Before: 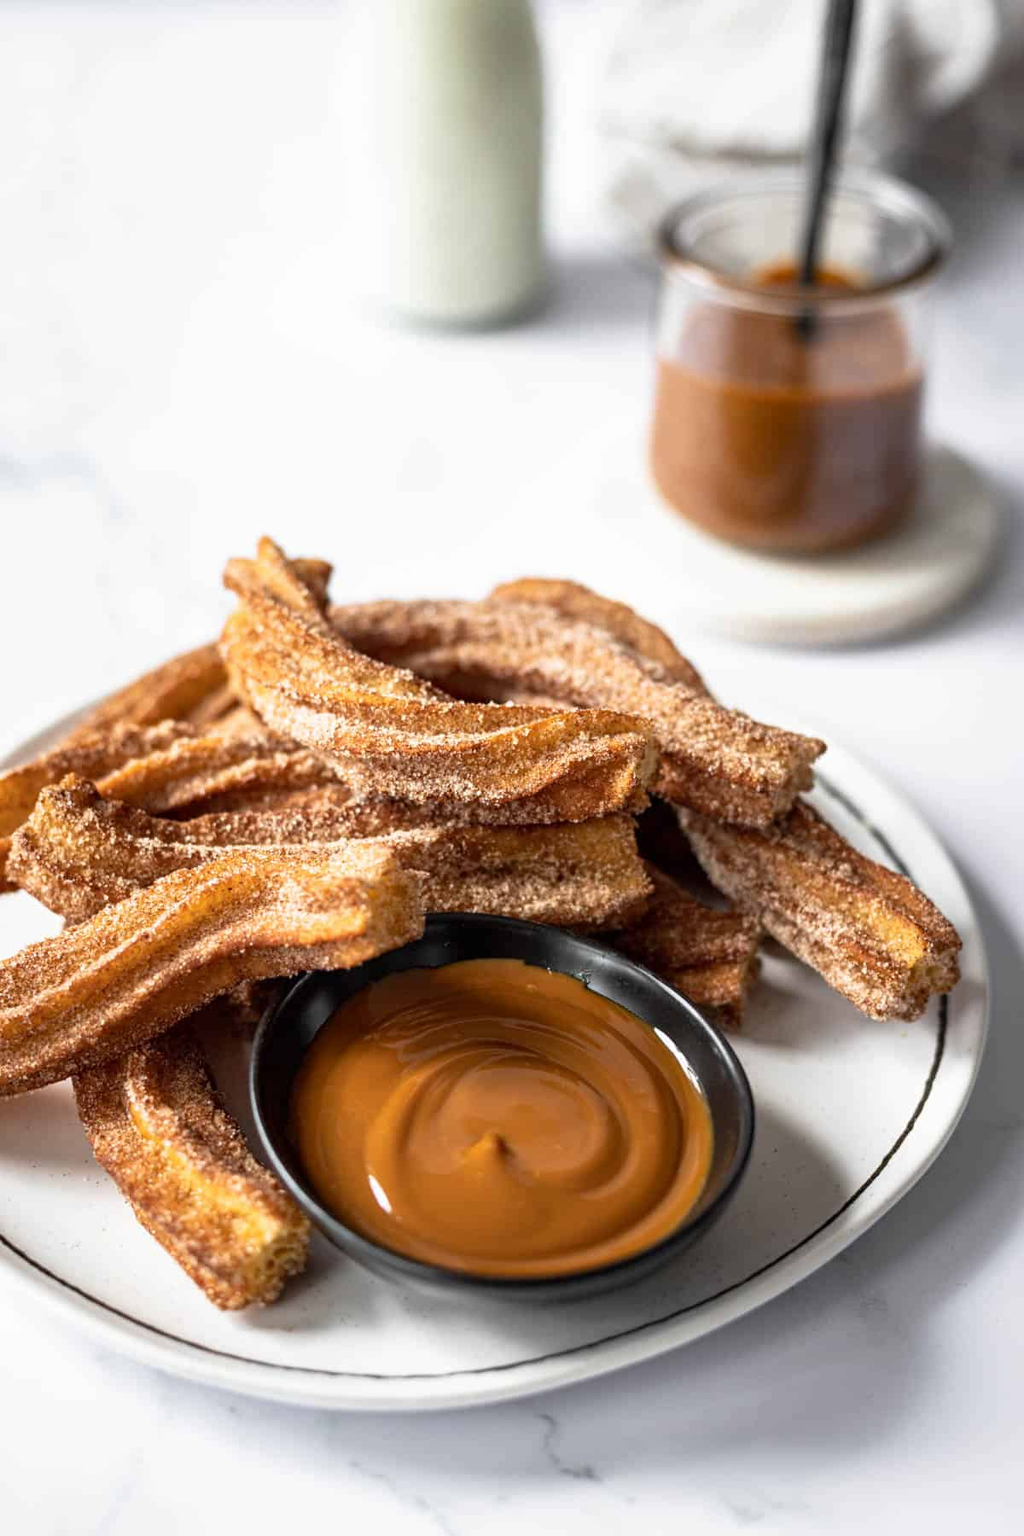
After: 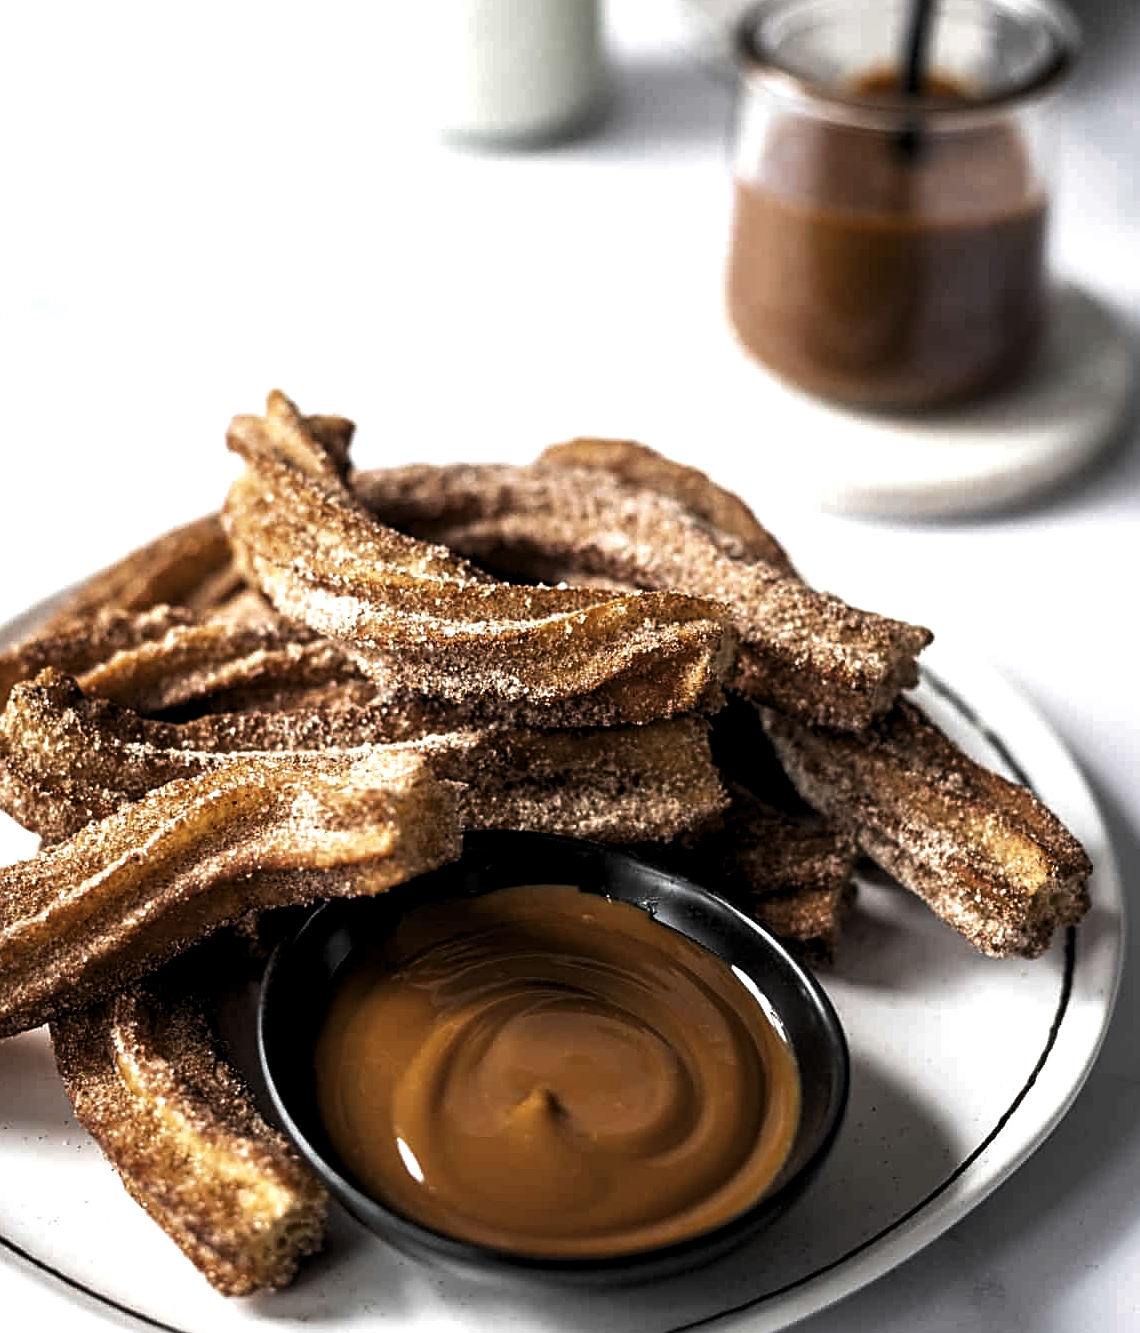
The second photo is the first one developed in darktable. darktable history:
exposure: exposure 0.131 EV, compensate highlight preservation false
sharpen: on, module defaults
tone equalizer: on, module defaults
levels: levels [0.101, 0.578, 0.953]
color zones: curves: ch0 [(0, 0.5) (0.125, 0.4) (0.25, 0.5) (0.375, 0.4) (0.5, 0.4) (0.625, 0.35) (0.75, 0.35) (0.875, 0.5)]; ch1 [(0, 0.35) (0.125, 0.45) (0.25, 0.35) (0.375, 0.35) (0.5, 0.35) (0.625, 0.35) (0.75, 0.45) (0.875, 0.35)]; ch2 [(0, 0.6) (0.125, 0.5) (0.25, 0.5) (0.375, 0.6) (0.5, 0.6) (0.625, 0.5) (0.75, 0.5) (0.875, 0.5)]
crop and rotate: left 2.991%, top 13.302%, right 1.981%, bottom 12.636%
